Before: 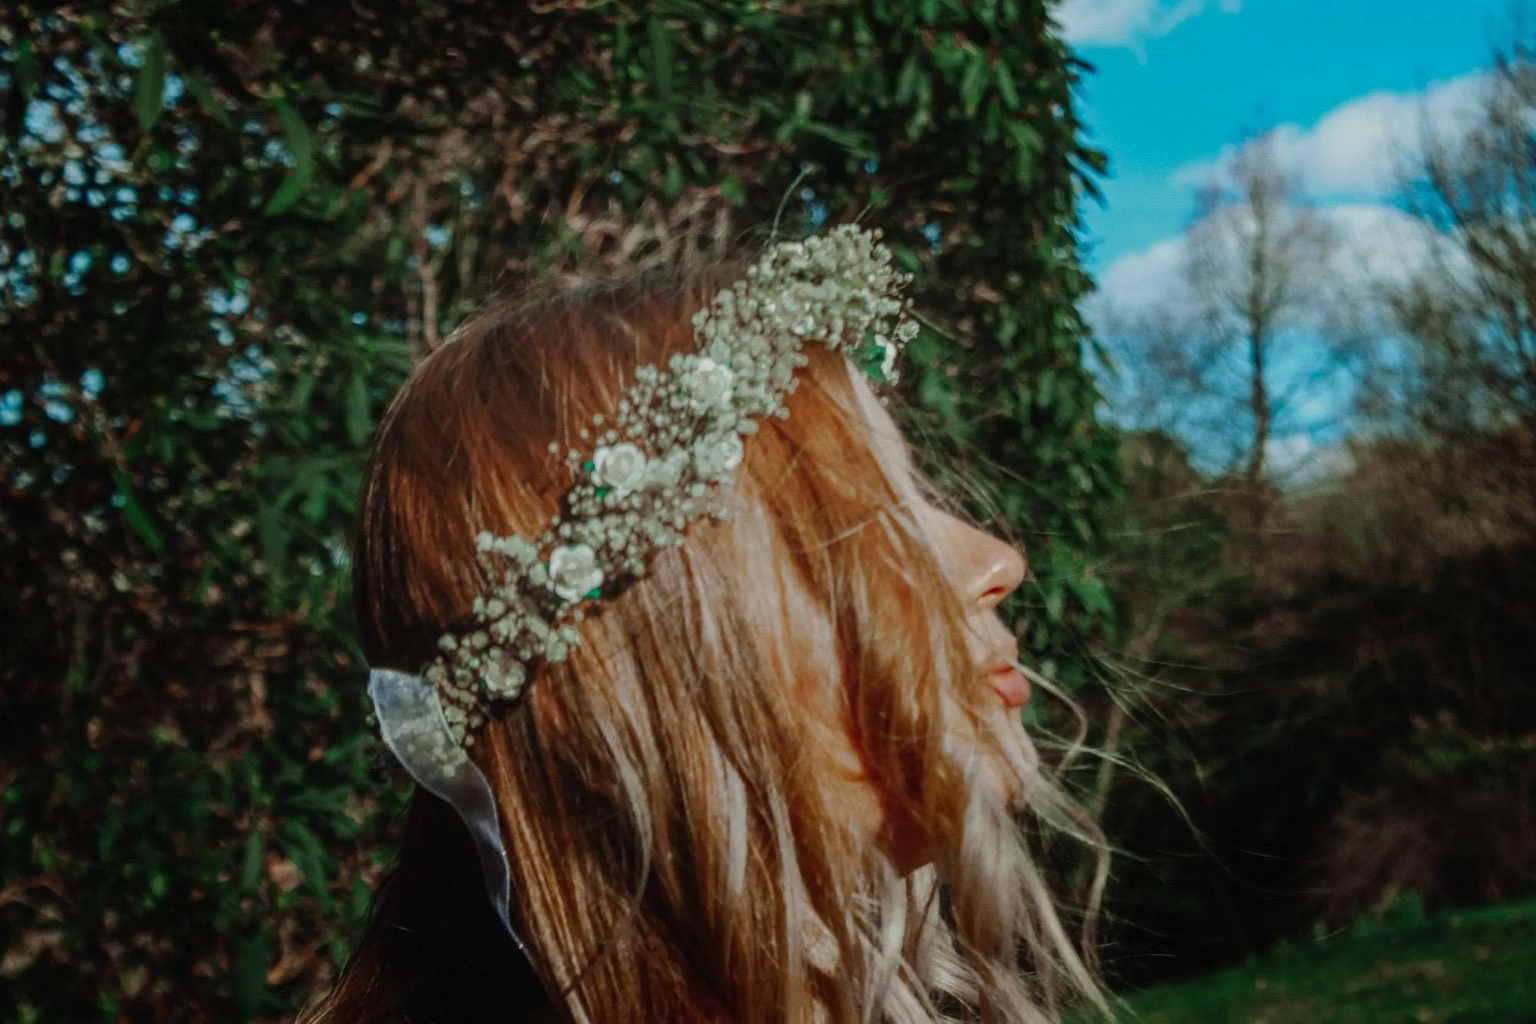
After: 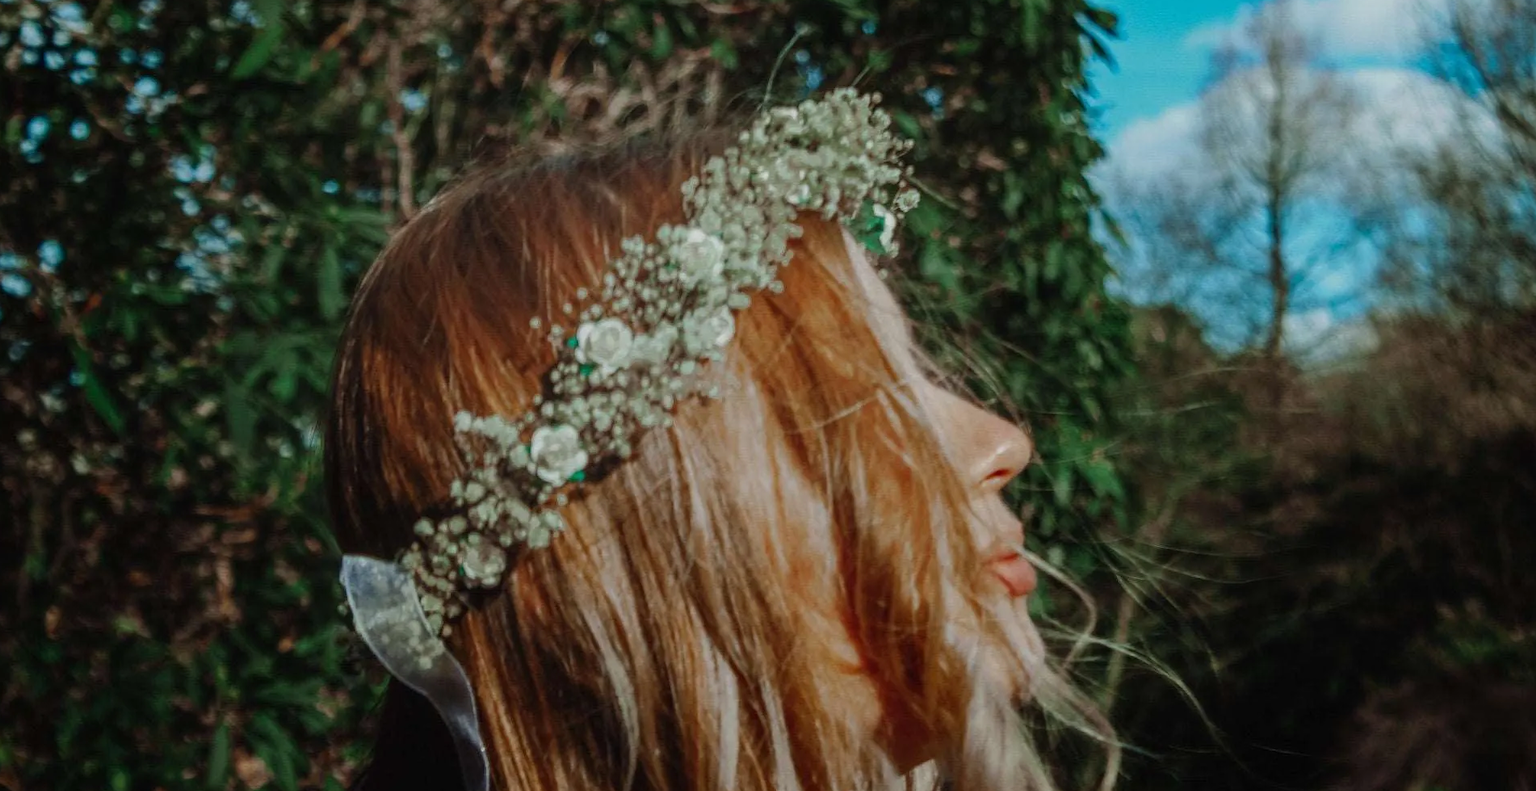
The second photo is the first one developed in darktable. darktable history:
crop and rotate: left 2.904%, top 13.799%, right 1.969%, bottom 12.615%
